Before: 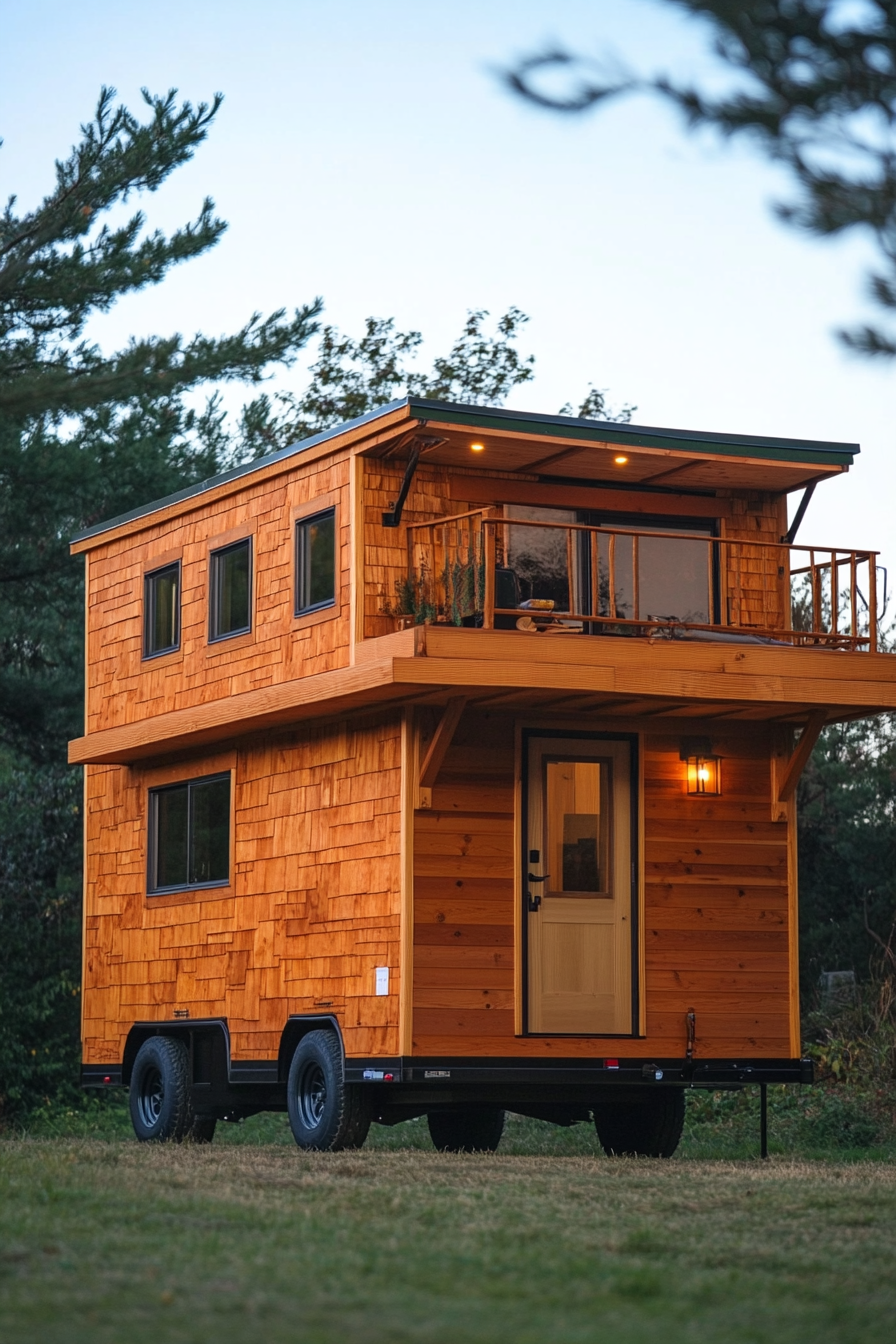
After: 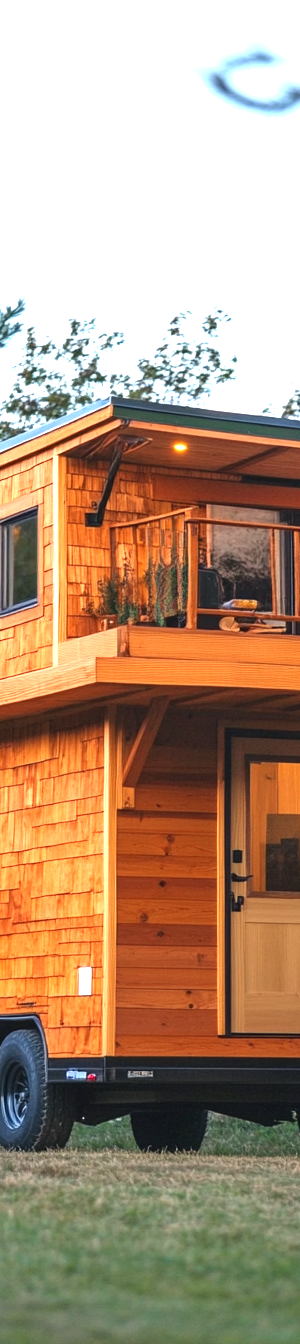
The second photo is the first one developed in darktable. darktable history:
crop: left 33.159%, right 33.3%
exposure: black level correction 0, exposure 1.195 EV, compensate highlight preservation false
